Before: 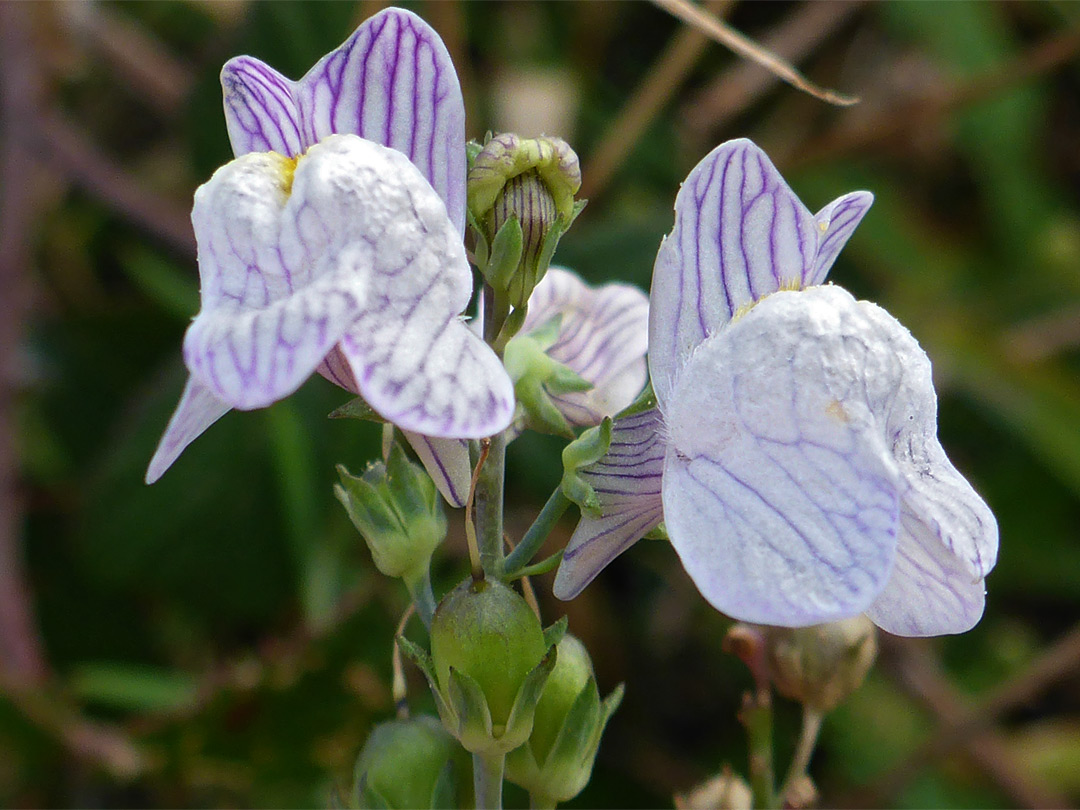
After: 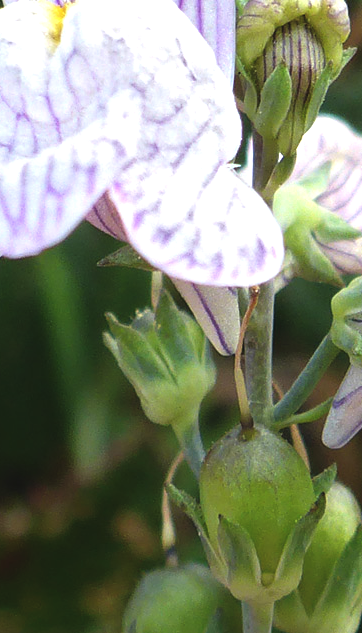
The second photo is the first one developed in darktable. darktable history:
crop and rotate: left 21.457%, top 18.813%, right 44.973%, bottom 2.993%
exposure: black level correction -0.007, exposure 0.066 EV, compensate highlight preservation false
tone equalizer: -8 EV -0.777 EV, -7 EV -0.673 EV, -6 EV -0.587 EV, -5 EV -0.403 EV, -3 EV 0.398 EV, -2 EV 0.6 EV, -1 EV 0.697 EV, +0 EV 0.72 EV
